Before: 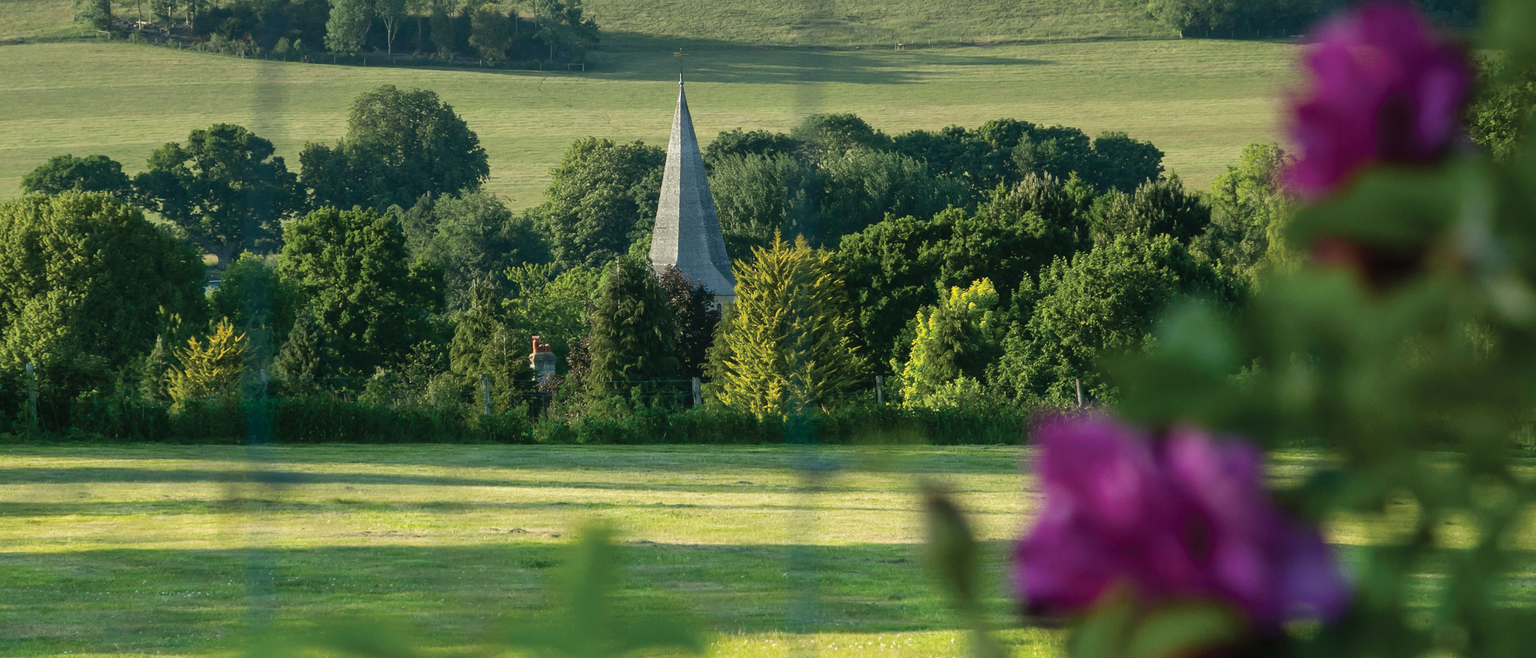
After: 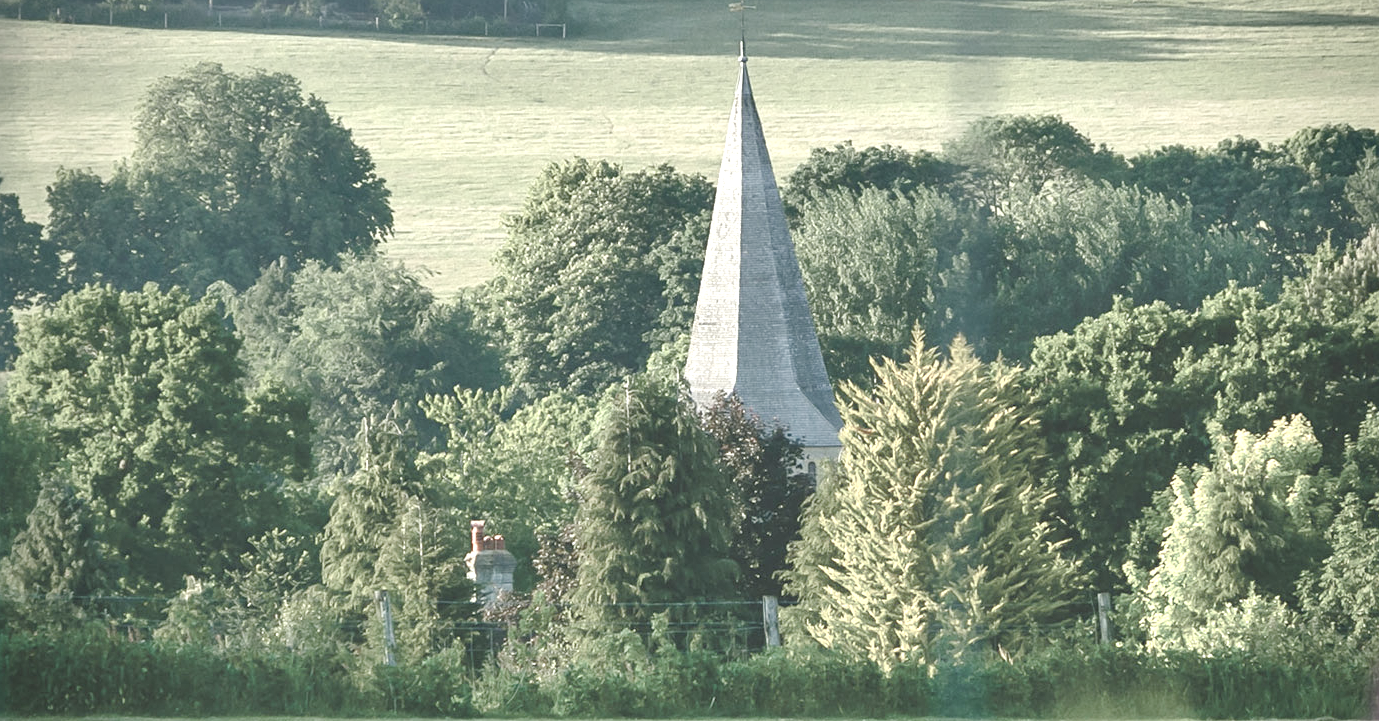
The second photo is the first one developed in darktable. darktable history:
color balance rgb: shadows lift › chroma 1%, shadows lift › hue 113°, highlights gain › chroma 0.2%, highlights gain › hue 333°, perceptual saturation grading › global saturation 20%, perceptual saturation grading › highlights -50%, perceptual saturation grading › shadows 25%, contrast -10%
vignetting: saturation 0, unbound false
sharpen: amount 0.2
shadows and highlights: soften with gaussian
exposure: black level correction -0.002, exposure 1.35 EV, compensate highlight preservation false
contrast brightness saturation: brightness 0.18, saturation -0.5
crop: left 17.835%, top 7.675%, right 32.881%, bottom 32.213%
